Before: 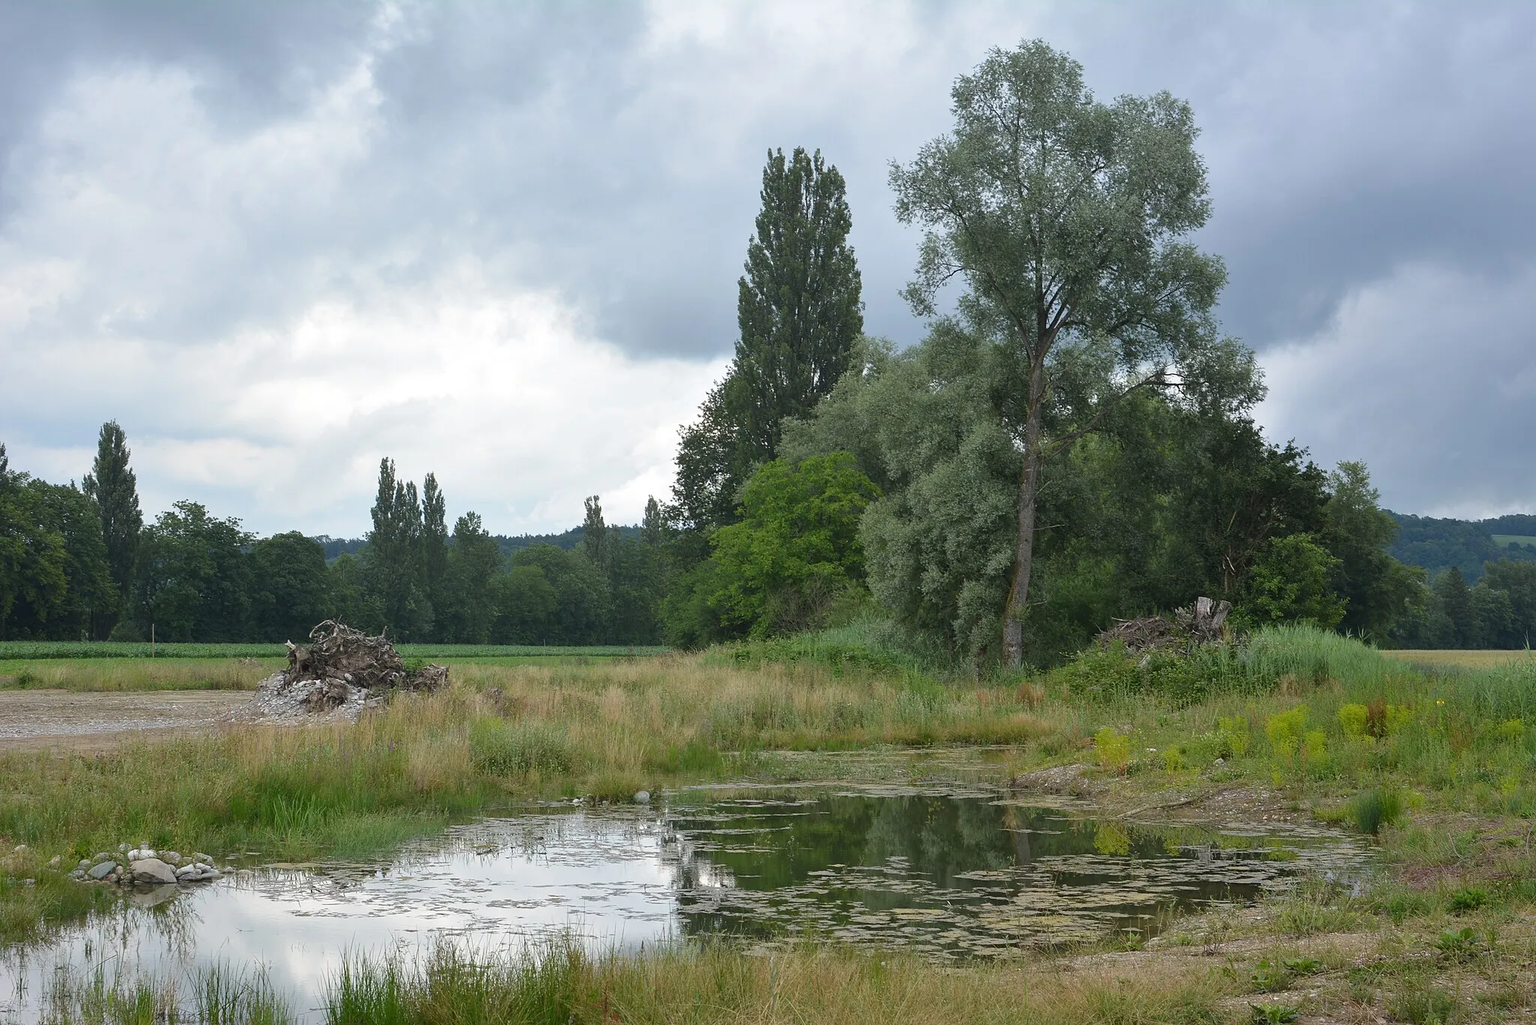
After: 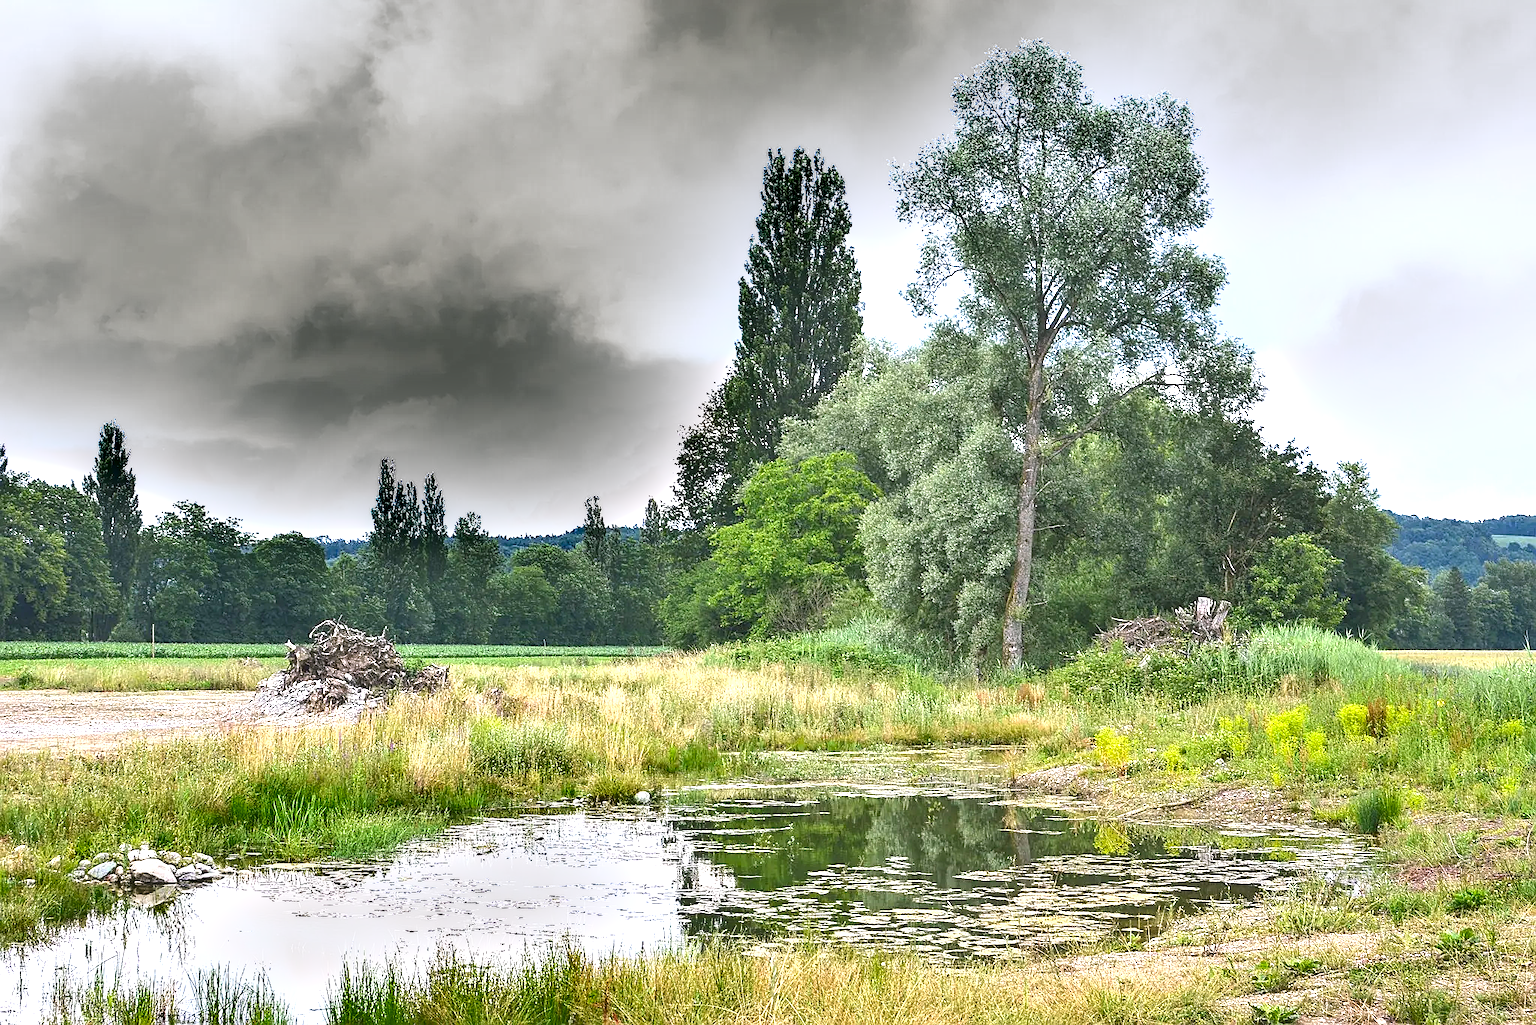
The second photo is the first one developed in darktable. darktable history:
exposure: black level correction 0, exposure 1.909 EV, compensate exposure bias true, compensate highlight preservation false
sharpen: on, module defaults
local contrast: on, module defaults
shadows and highlights: soften with gaussian
color balance rgb: highlights gain › chroma 2.029%, highlights gain › hue 292.3°, perceptual saturation grading › global saturation -0.073%, global vibrance 20%
